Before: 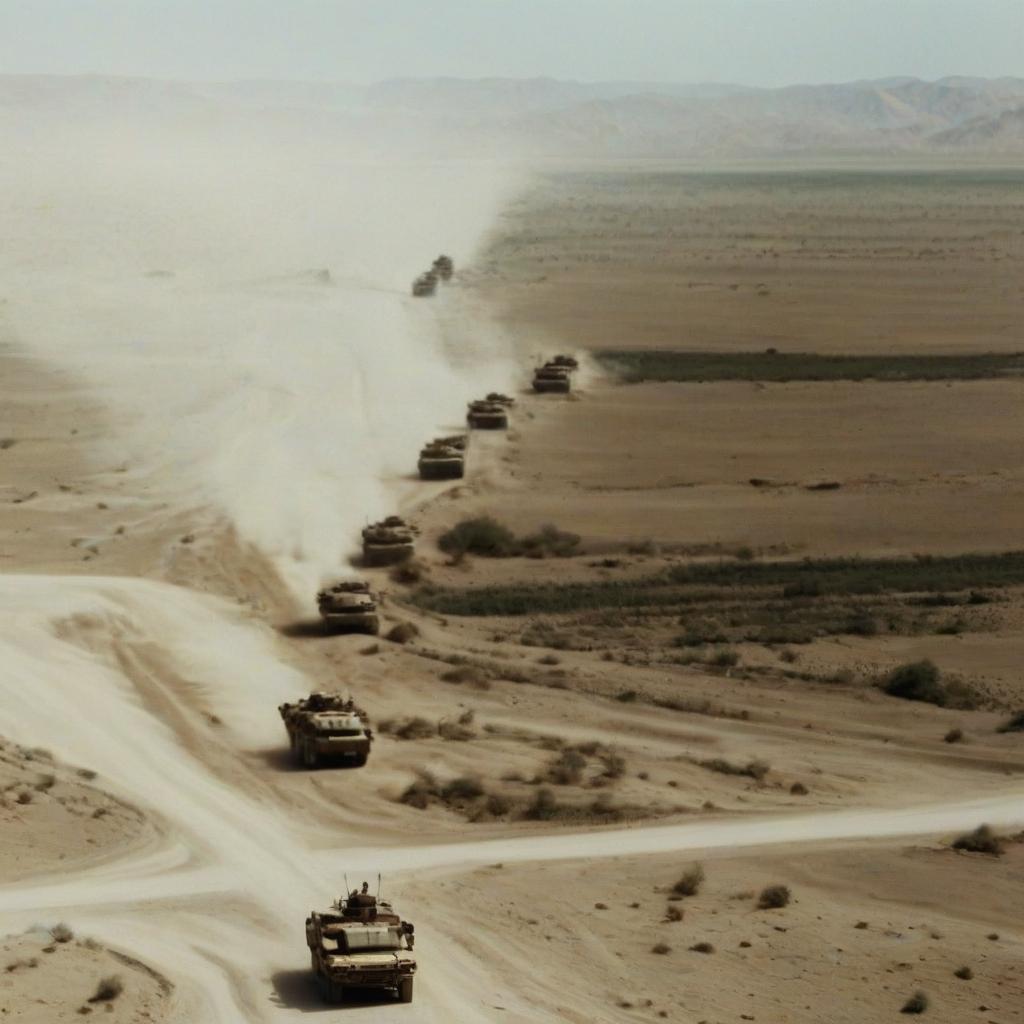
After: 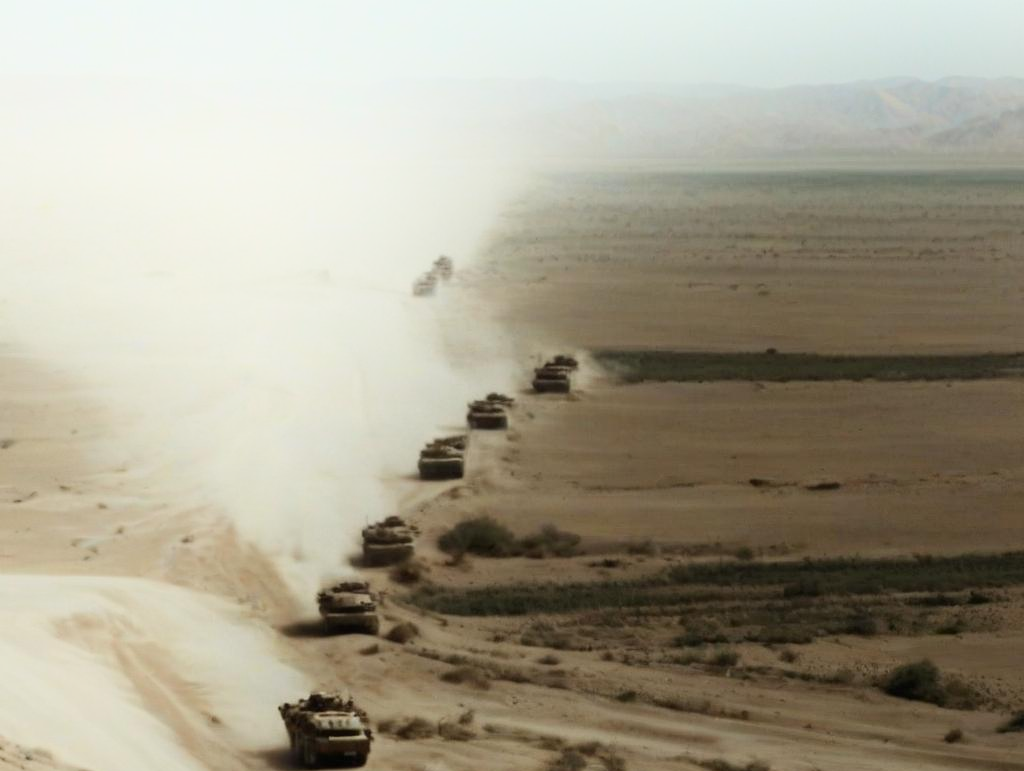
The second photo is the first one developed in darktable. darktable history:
crop: bottom 24.636%
shadows and highlights: shadows -21.98, highlights 99.48, soften with gaussian
